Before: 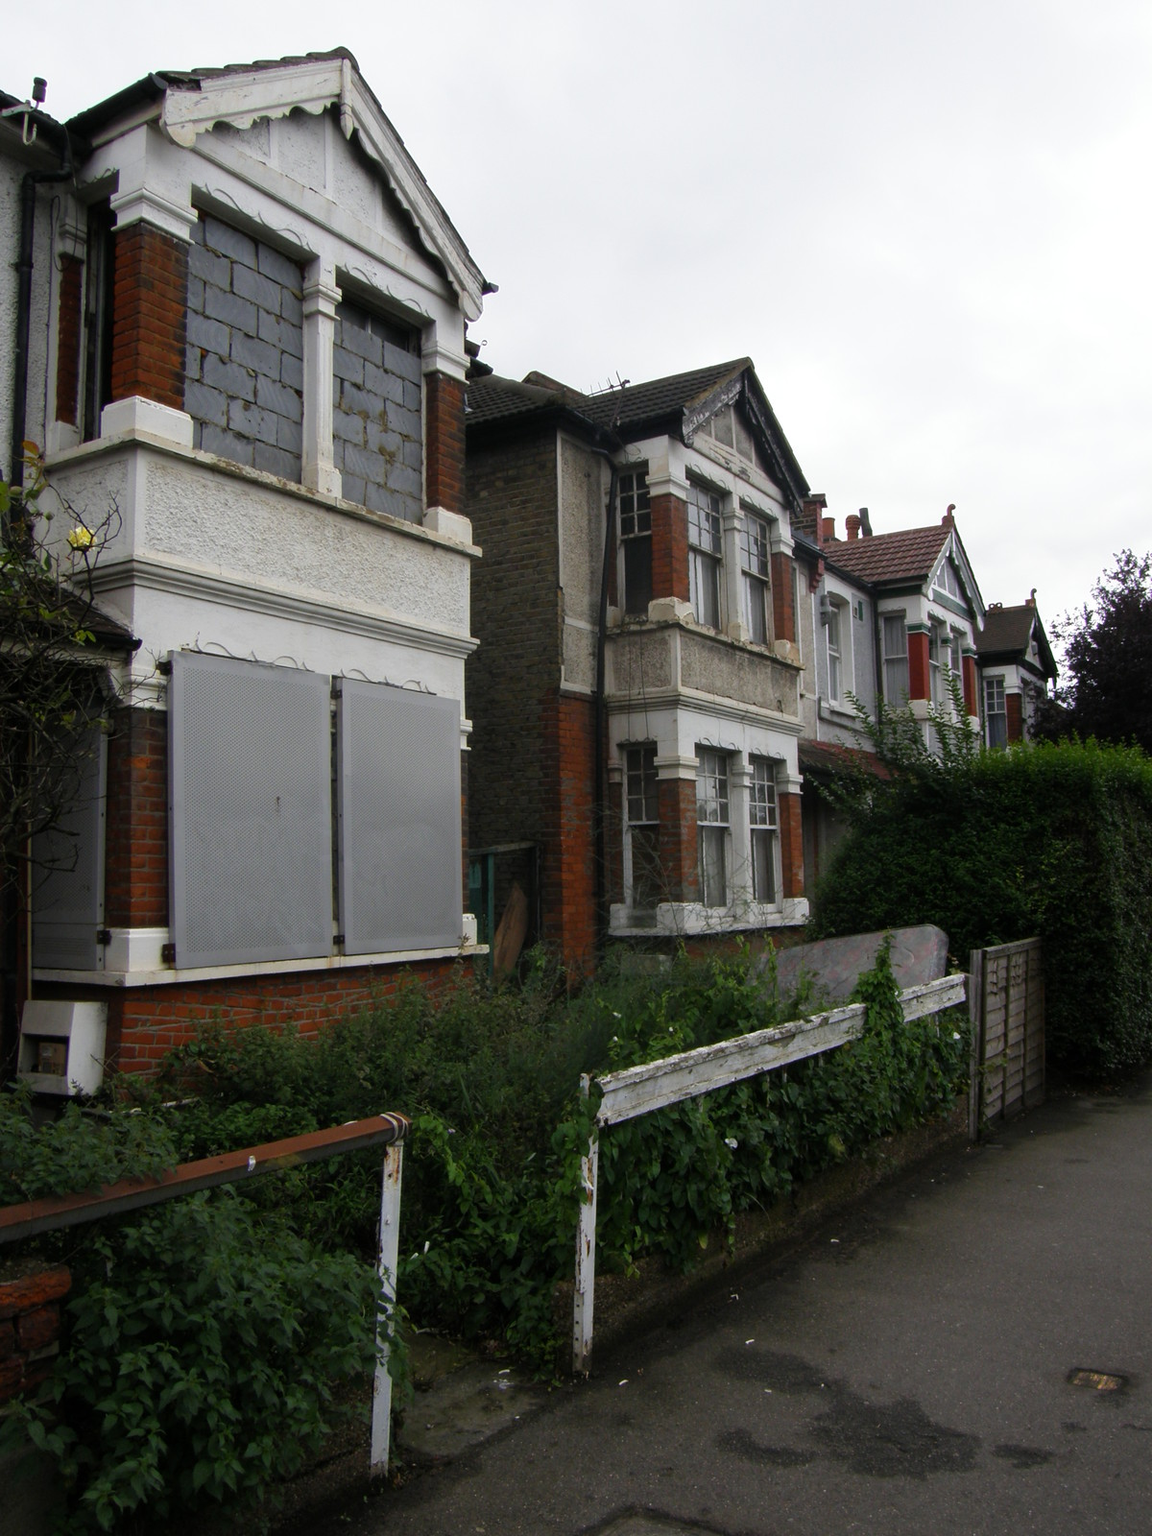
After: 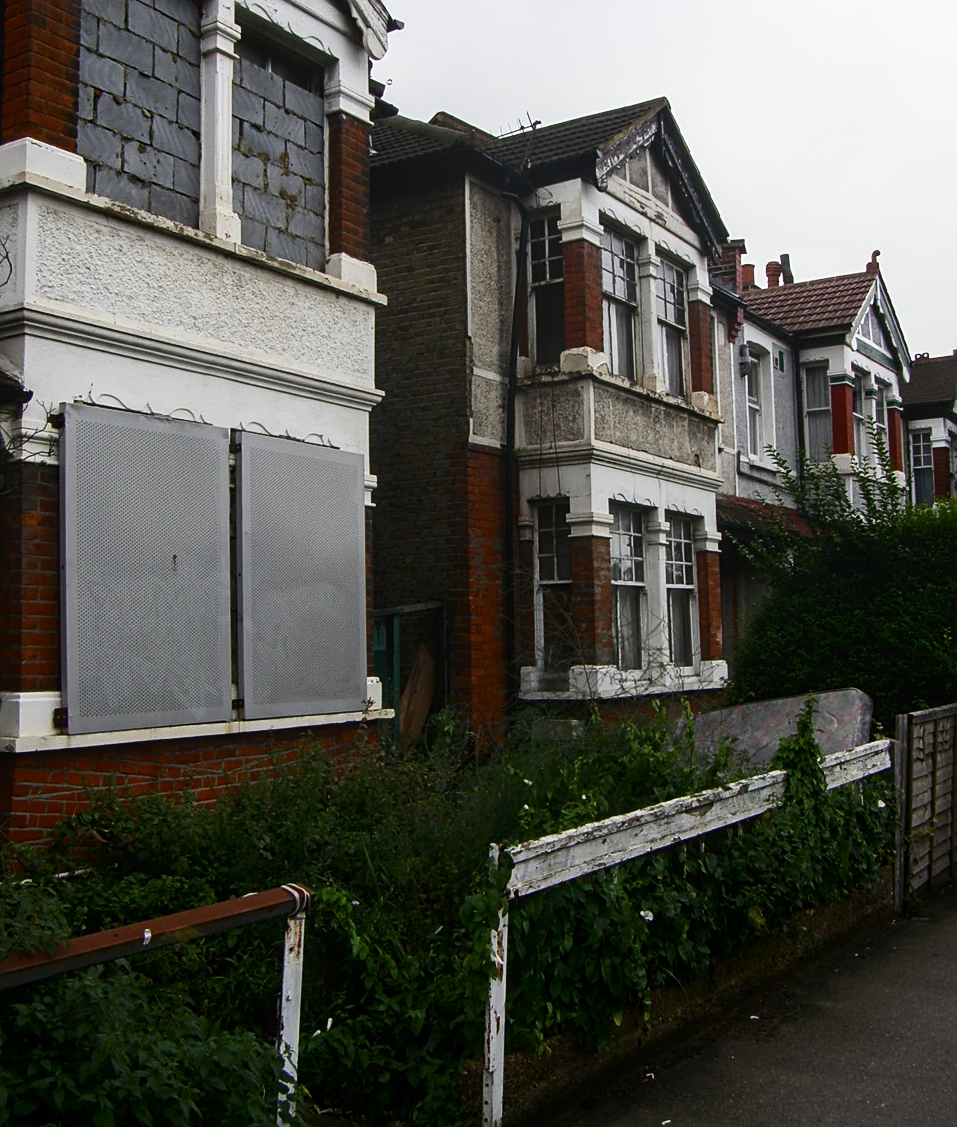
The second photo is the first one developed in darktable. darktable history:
crop: left 9.657%, top 17.223%, right 10.565%, bottom 12.306%
local contrast: detail 109%
sharpen: on, module defaults
contrast brightness saturation: contrast 0.28
